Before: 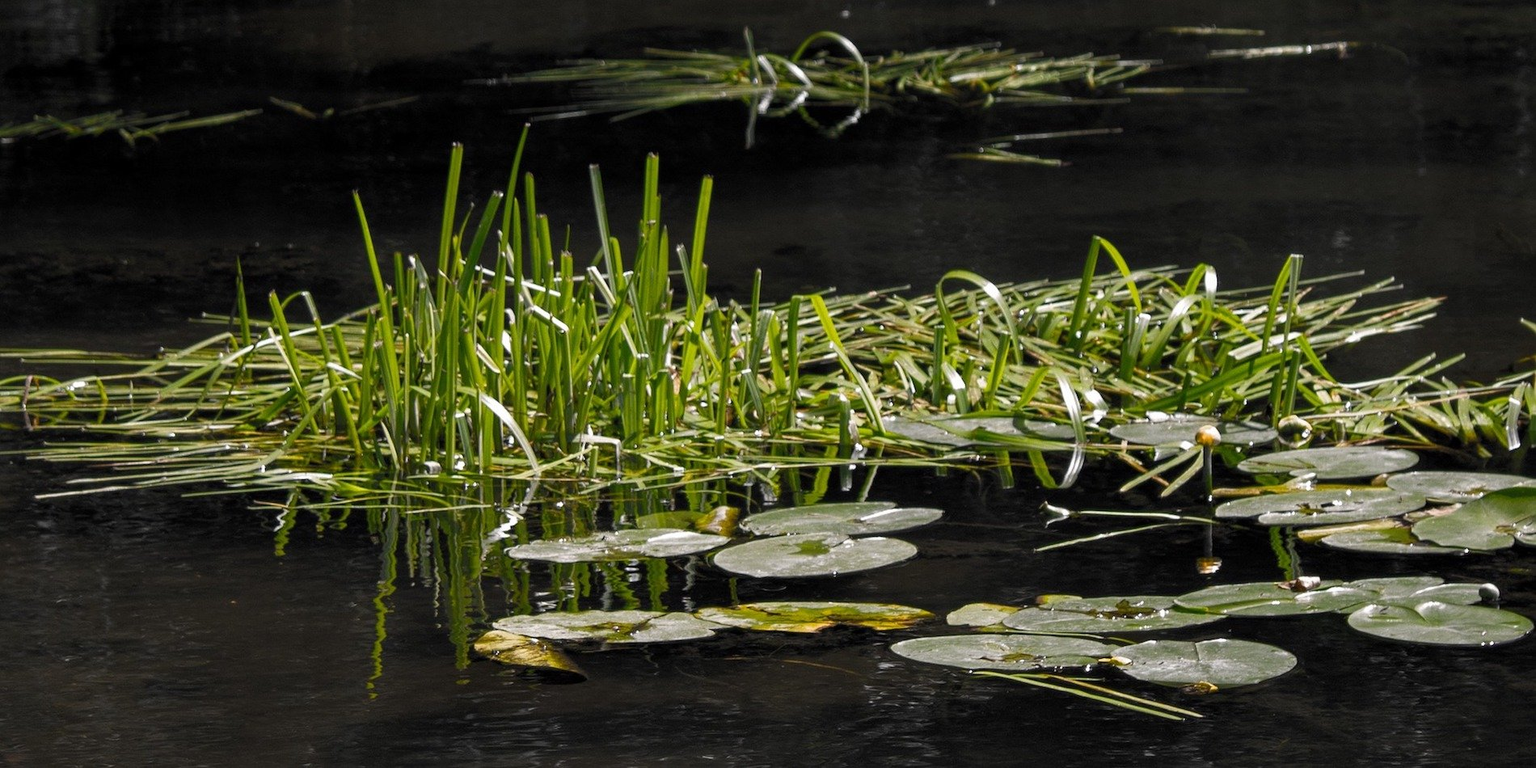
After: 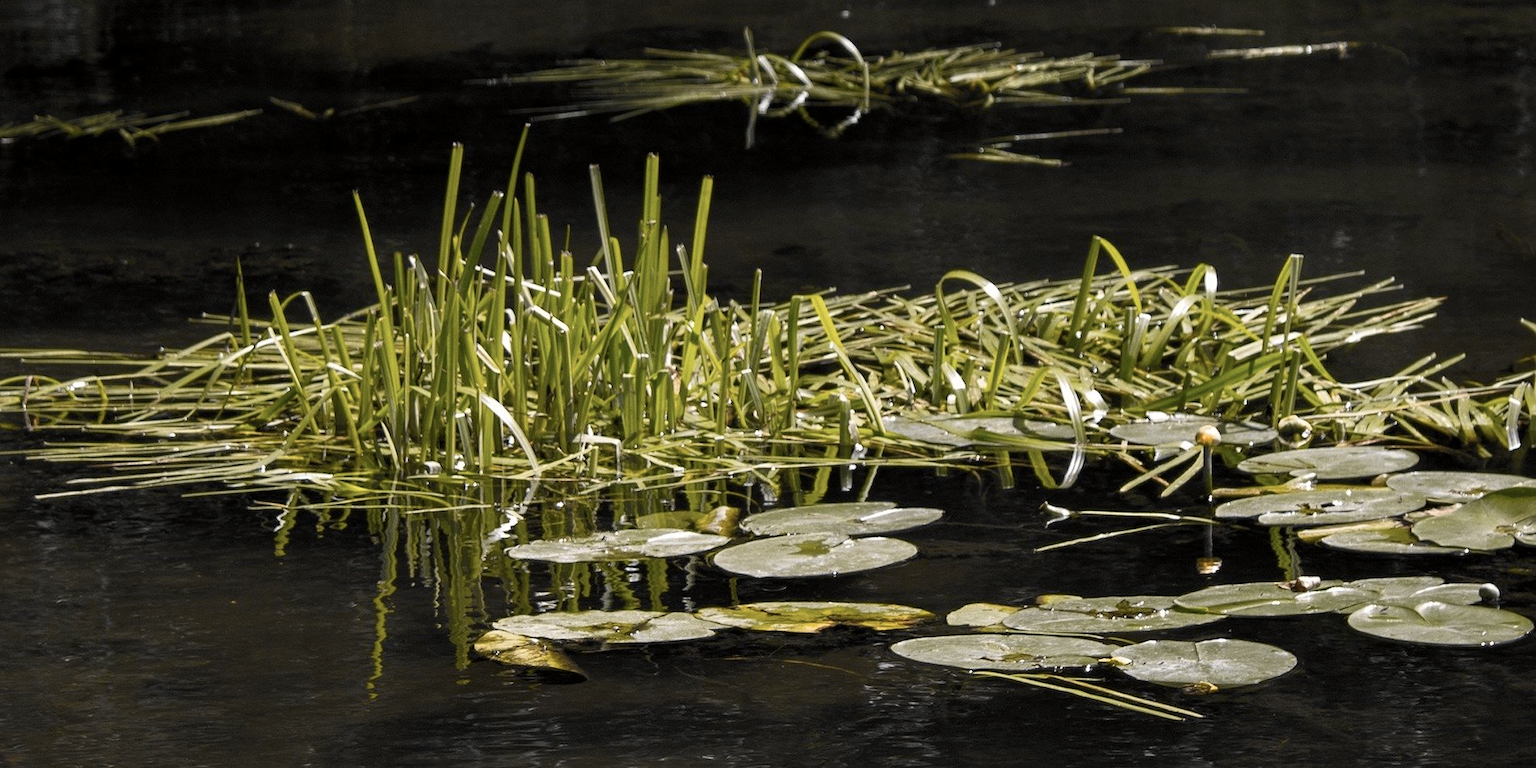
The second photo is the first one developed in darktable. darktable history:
tone curve: curves: ch0 [(0, 0) (0.765, 0.816) (1, 1)]; ch1 [(0, 0) (0.425, 0.464) (0.5, 0.5) (0.531, 0.522) (0.588, 0.575) (0.994, 0.939)]; ch2 [(0, 0) (0.398, 0.435) (0.455, 0.481) (0.501, 0.504) (0.529, 0.544) (0.584, 0.585) (1, 0.911)], color space Lab, independent channels
